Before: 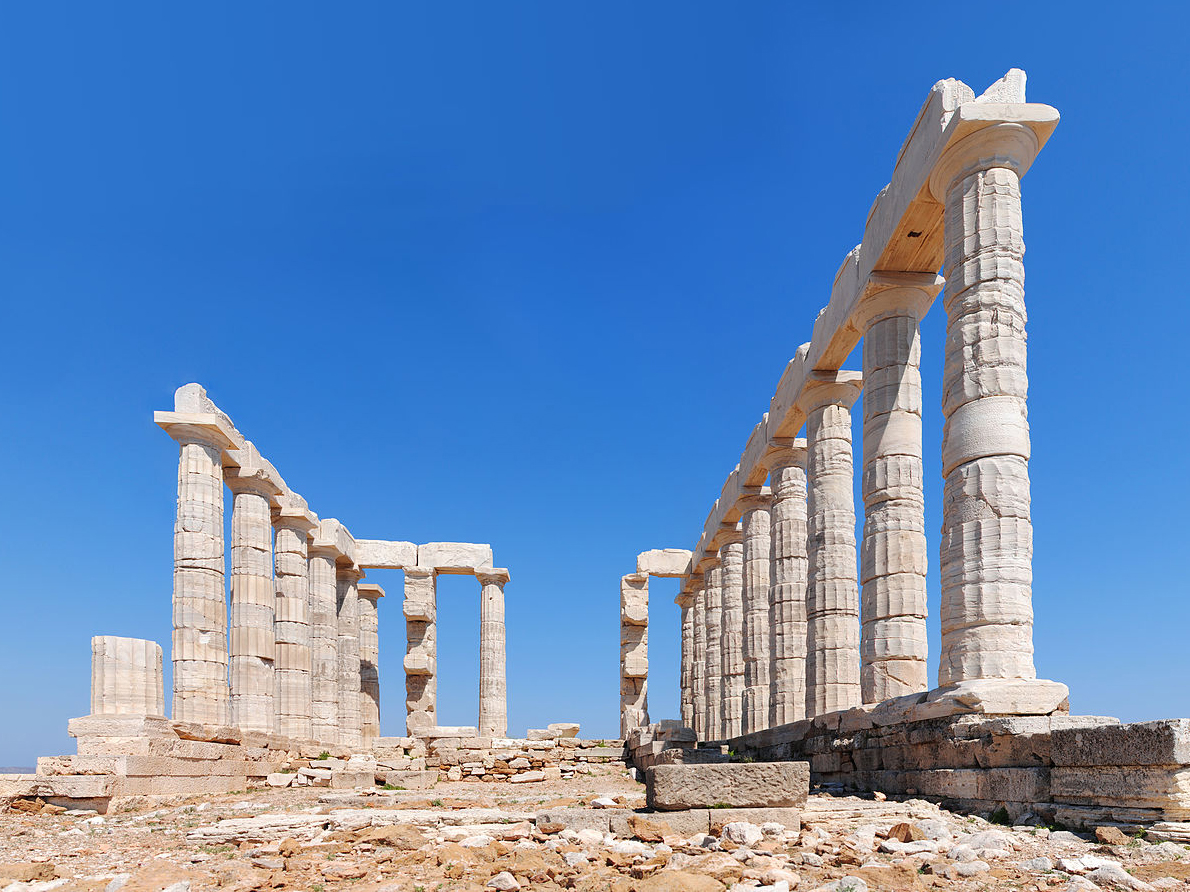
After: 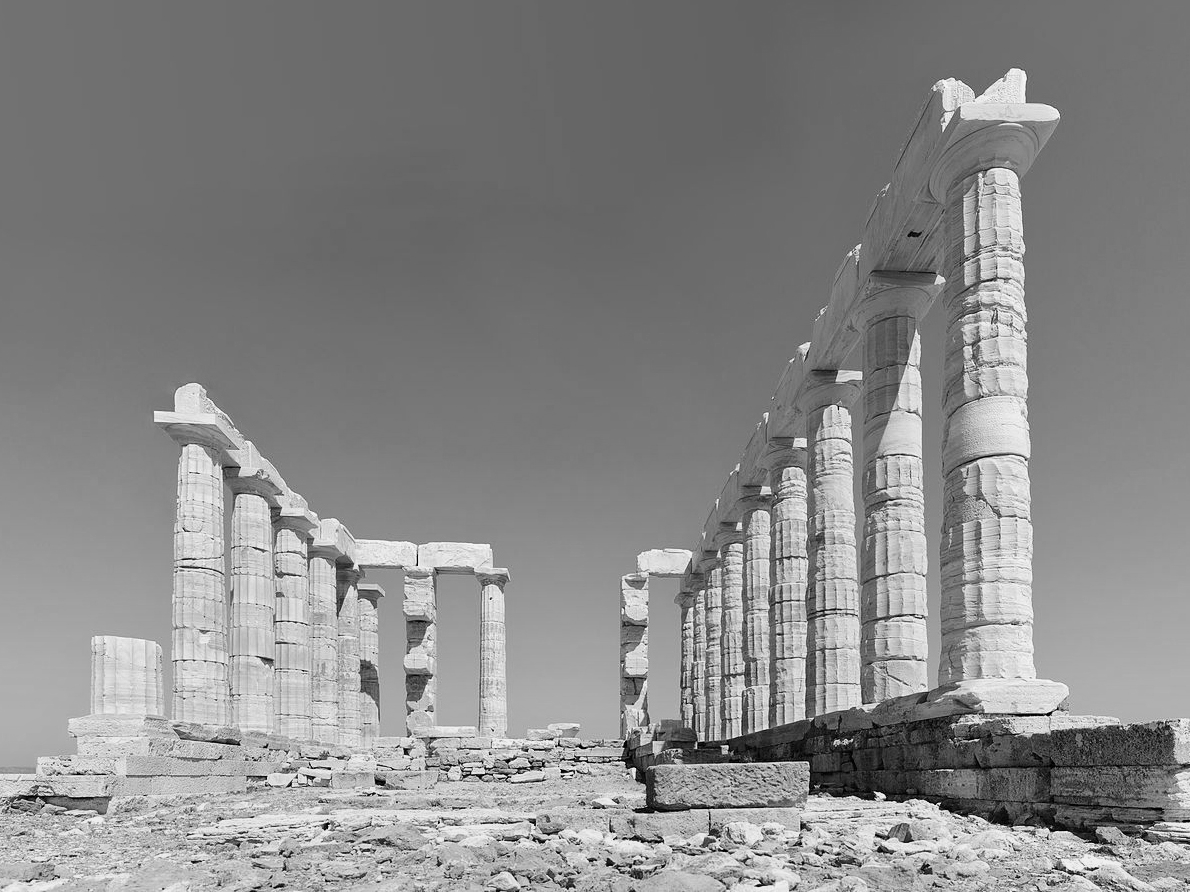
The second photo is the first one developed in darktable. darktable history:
contrast brightness saturation: contrast 0.11, saturation -0.17
monochrome: a 14.95, b -89.96
